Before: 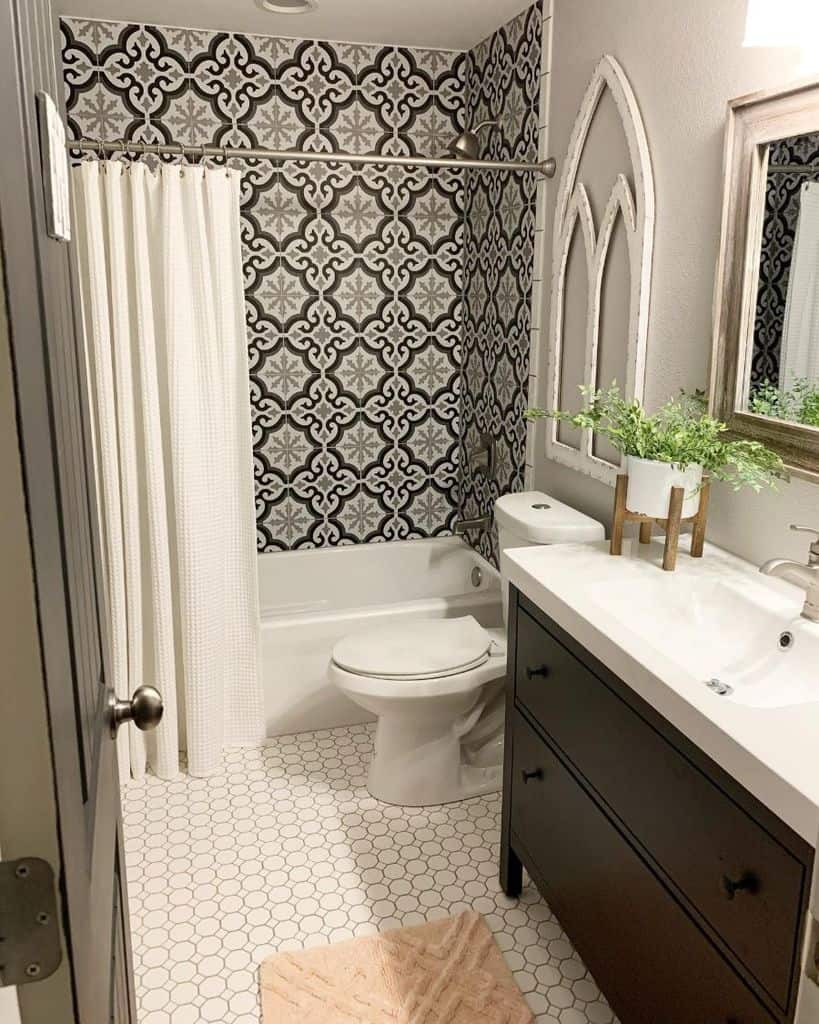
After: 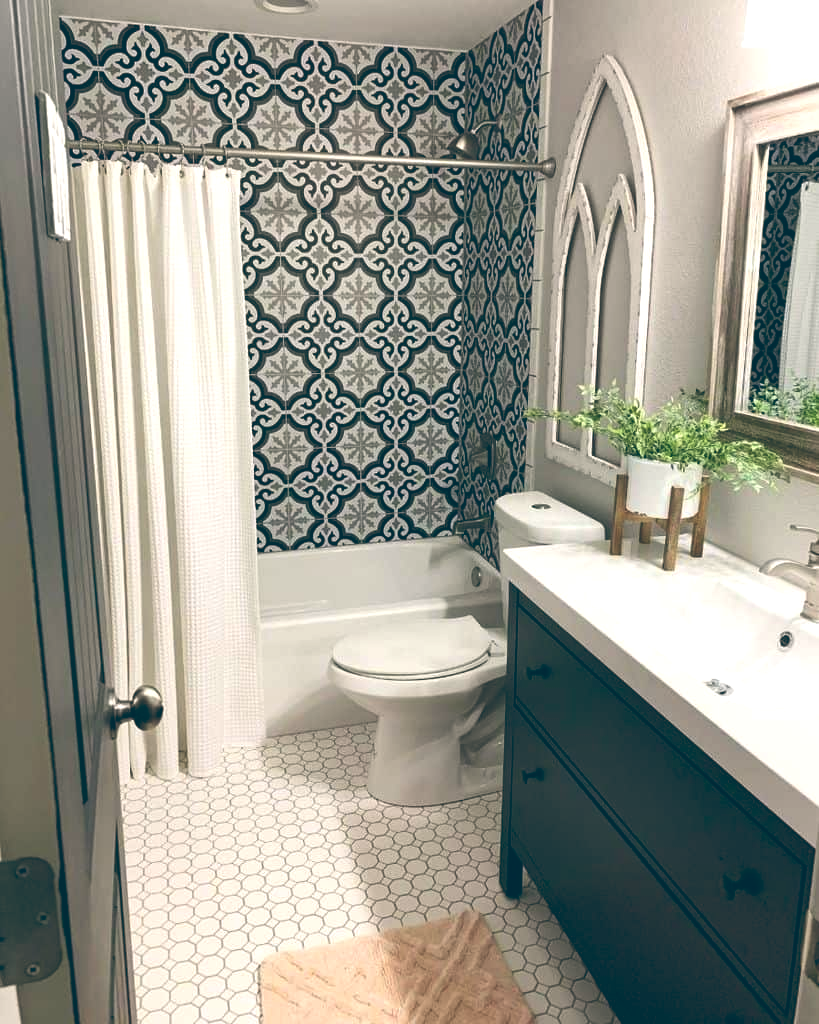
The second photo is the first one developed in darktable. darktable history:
color balance: lift [1.016, 0.983, 1, 1.017], gamma [0.958, 1, 1, 1], gain [0.981, 1.007, 0.993, 1.002], input saturation 118.26%, contrast 13.43%, contrast fulcrum 21.62%, output saturation 82.76%
rgb curve: curves: ch0 [(0, 0) (0.093, 0.159) (0.241, 0.265) (0.414, 0.42) (1, 1)], compensate middle gray true, preserve colors basic power
